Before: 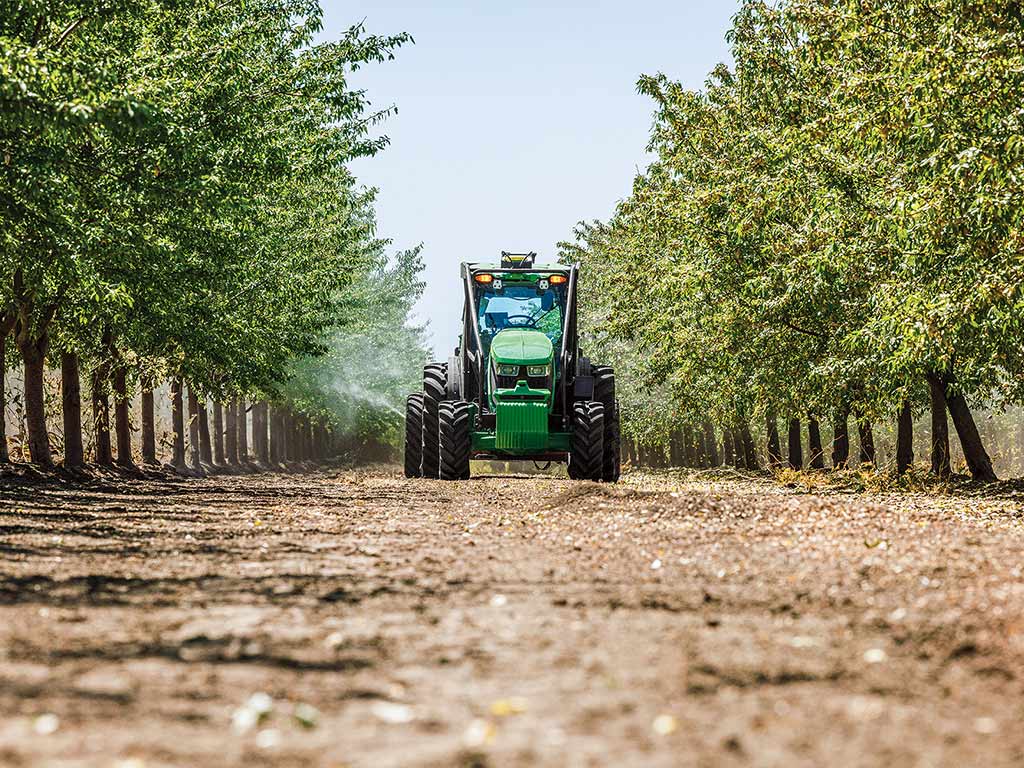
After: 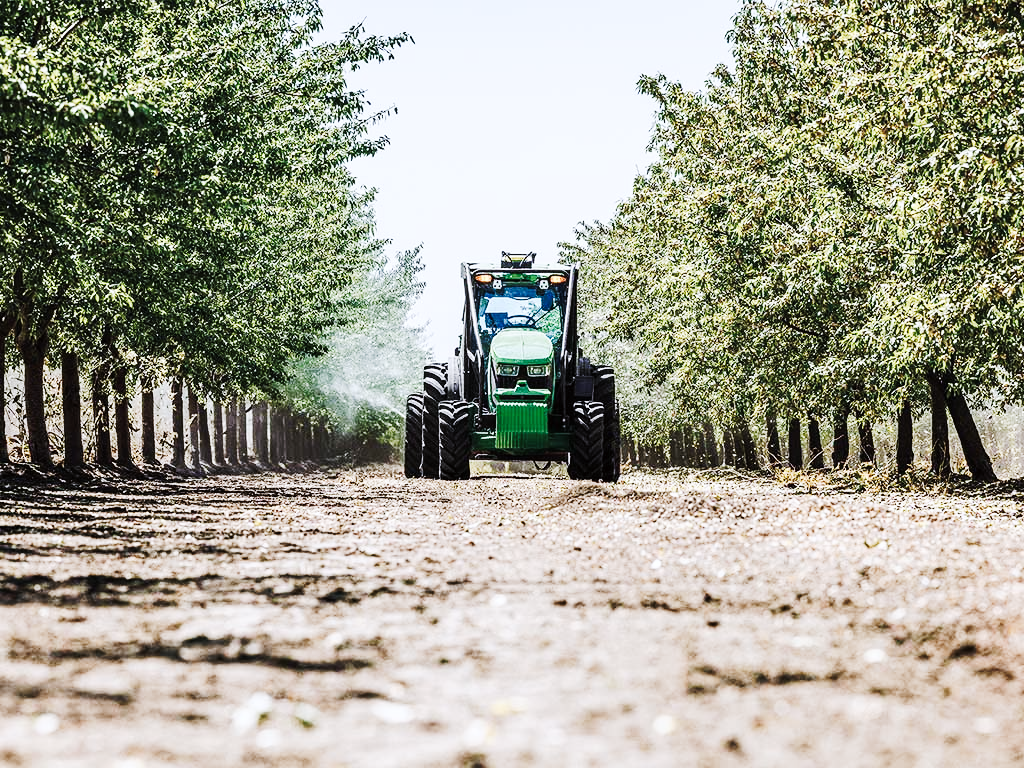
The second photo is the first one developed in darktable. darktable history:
white balance: red 0.967, blue 1.119, emerald 0.756
tone curve: curves: ch0 [(0, 0) (0.003, 0.005) (0.011, 0.011) (0.025, 0.02) (0.044, 0.03) (0.069, 0.041) (0.1, 0.062) (0.136, 0.089) (0.177, 0.135) (0.224, 0.189) (0.277, 0.259) (0.335, 0.373) (0.399, 0.499) (0.468, 0.622) (0.543, 0.724) (0.623, 0.807) (0.709, 0.868) (0.801, 0.916) (0.898, 0.964) (1, 1)], preserve colors none
contrast brightness saturation: contrast 0.1, saturation -0.36
